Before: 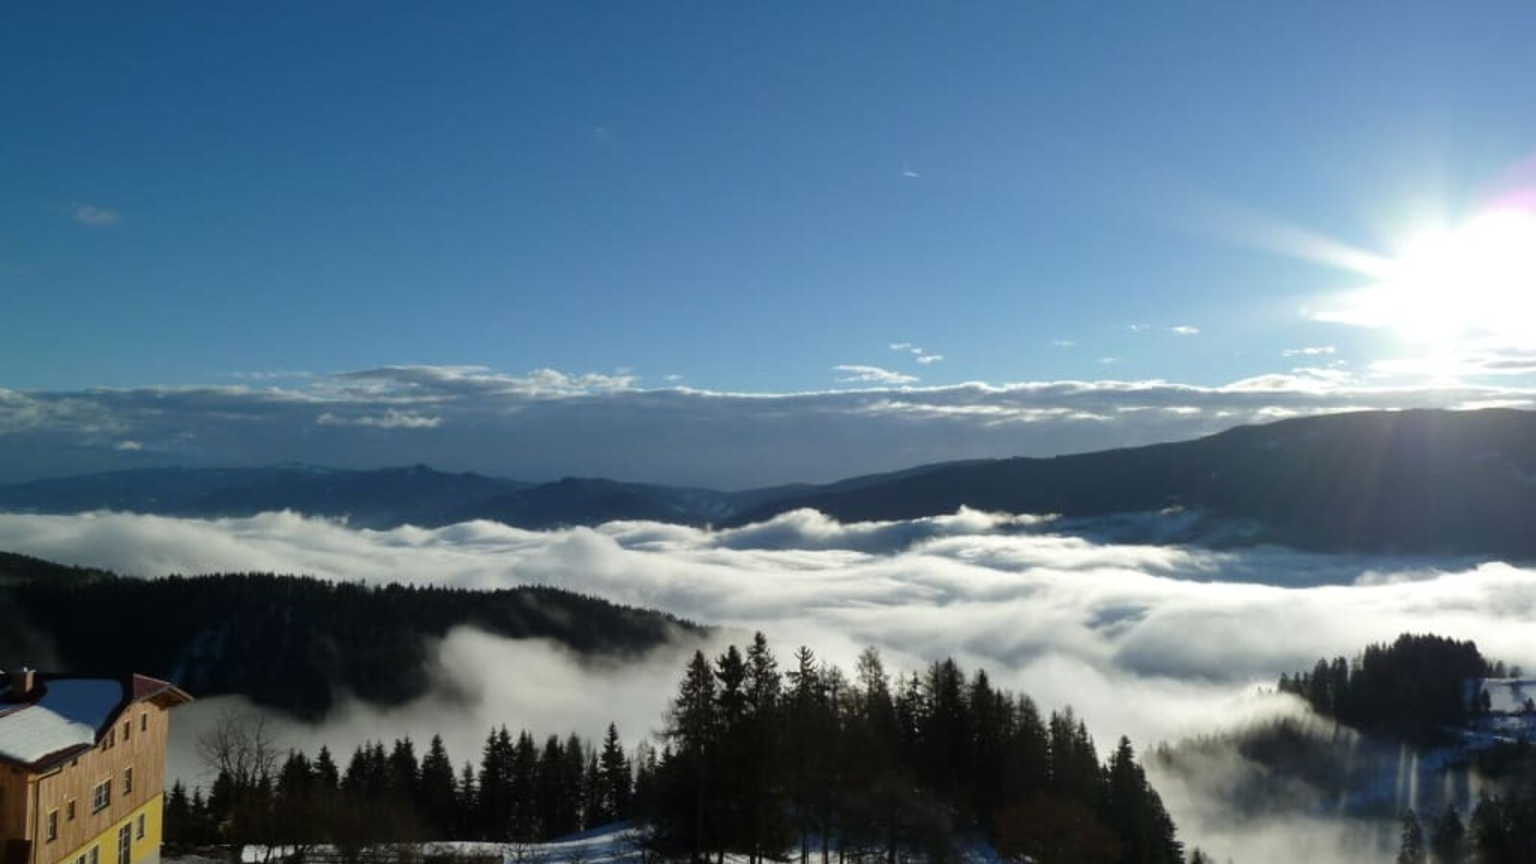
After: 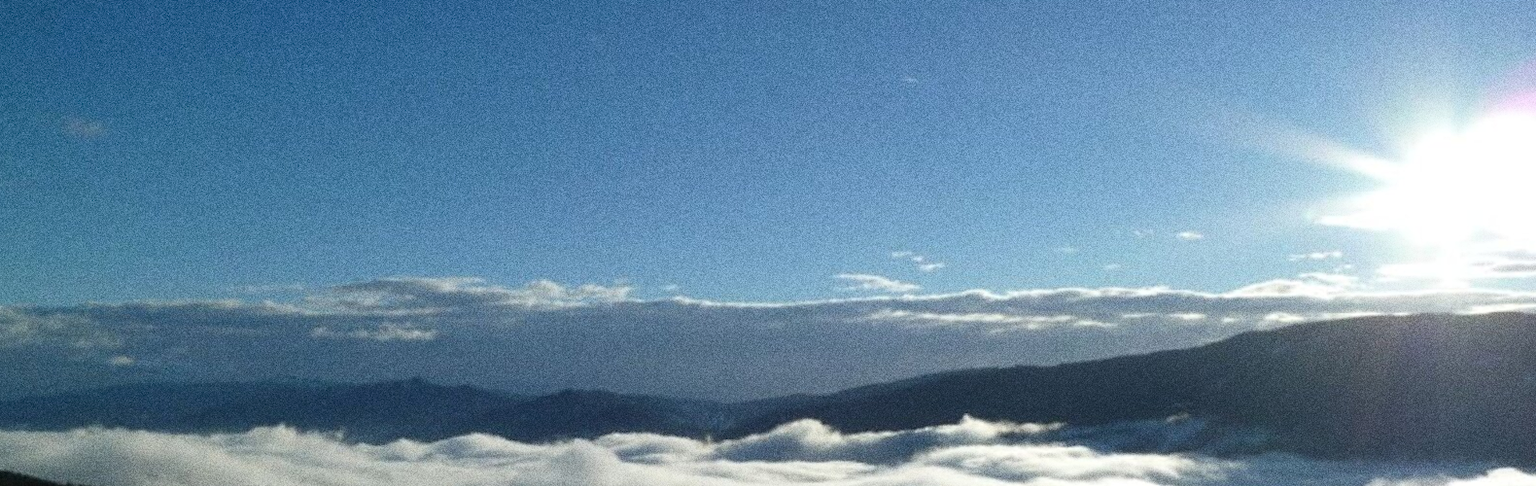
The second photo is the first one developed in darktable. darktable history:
grain: strength 49.07%
rotate and perspective: rotation -0.45°, automatic cropping original format, crop left 0.008, crop right 0.992, crop top 0.012, crop bottom 0.988
crop and rotate: top 10.605%, bottom 33.274%
